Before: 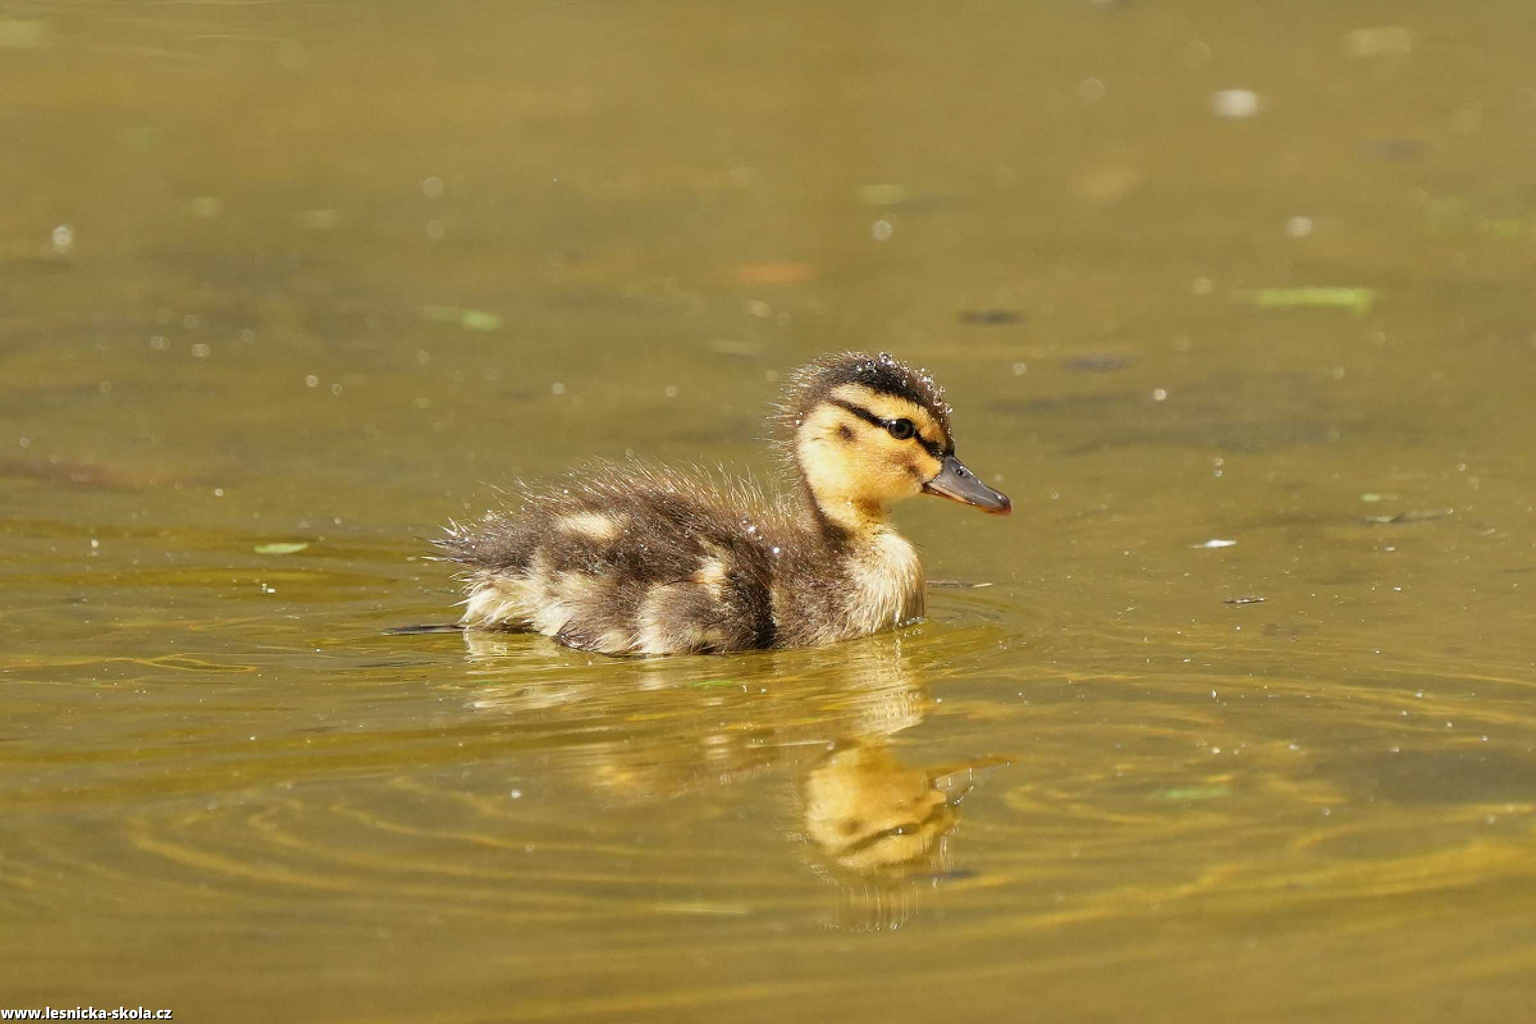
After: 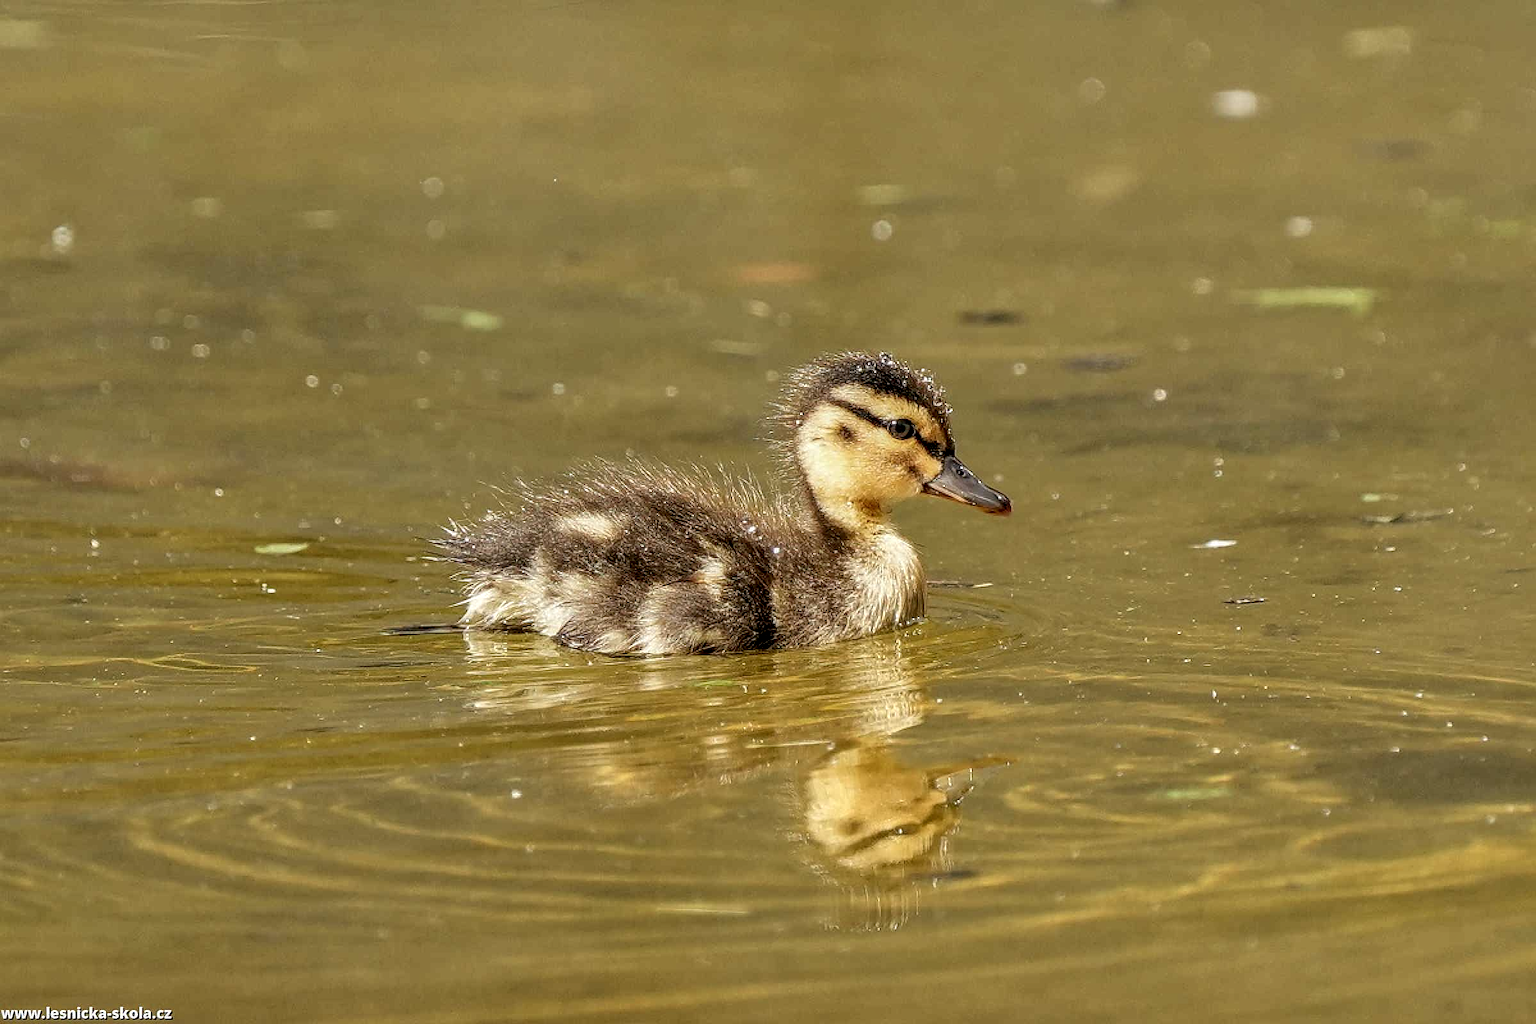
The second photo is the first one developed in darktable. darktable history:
local contrast: highlights 0%, shadows 0%, detail 182%
tone equalizer: -8 EV 0.25 EV, -7 EV 0.417 EV, -6 EV 0.417 EV, -5 EV 0.25 EV, -3 EV -0.25 EV, -2 EV -0.417 EV, -1 EV -0.417 EV, +0 EV -0.25 EV, edges refinement/feathering 500, mask exposure compensation -1.57 EV, preserve details guided filter
contrast brightness saturation: saturation -0.05
sharpen: on, module defaults
